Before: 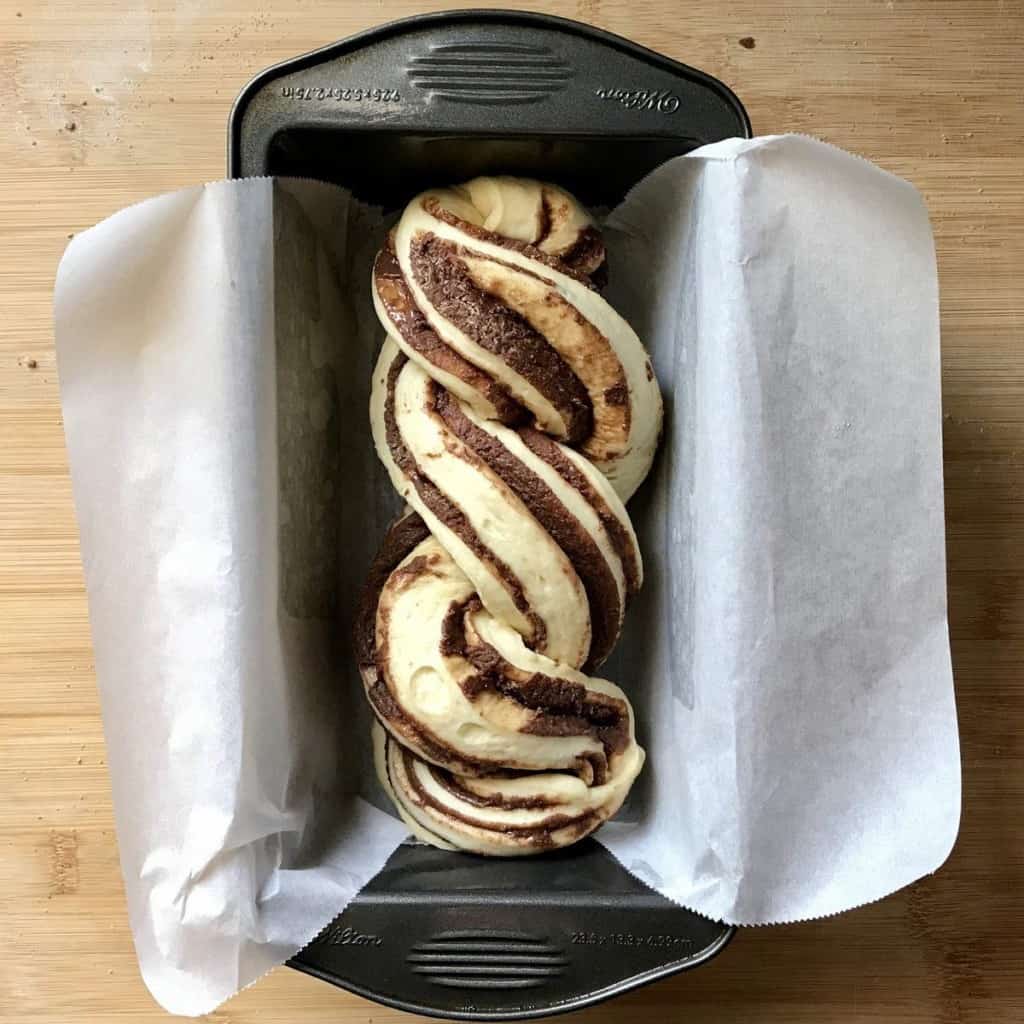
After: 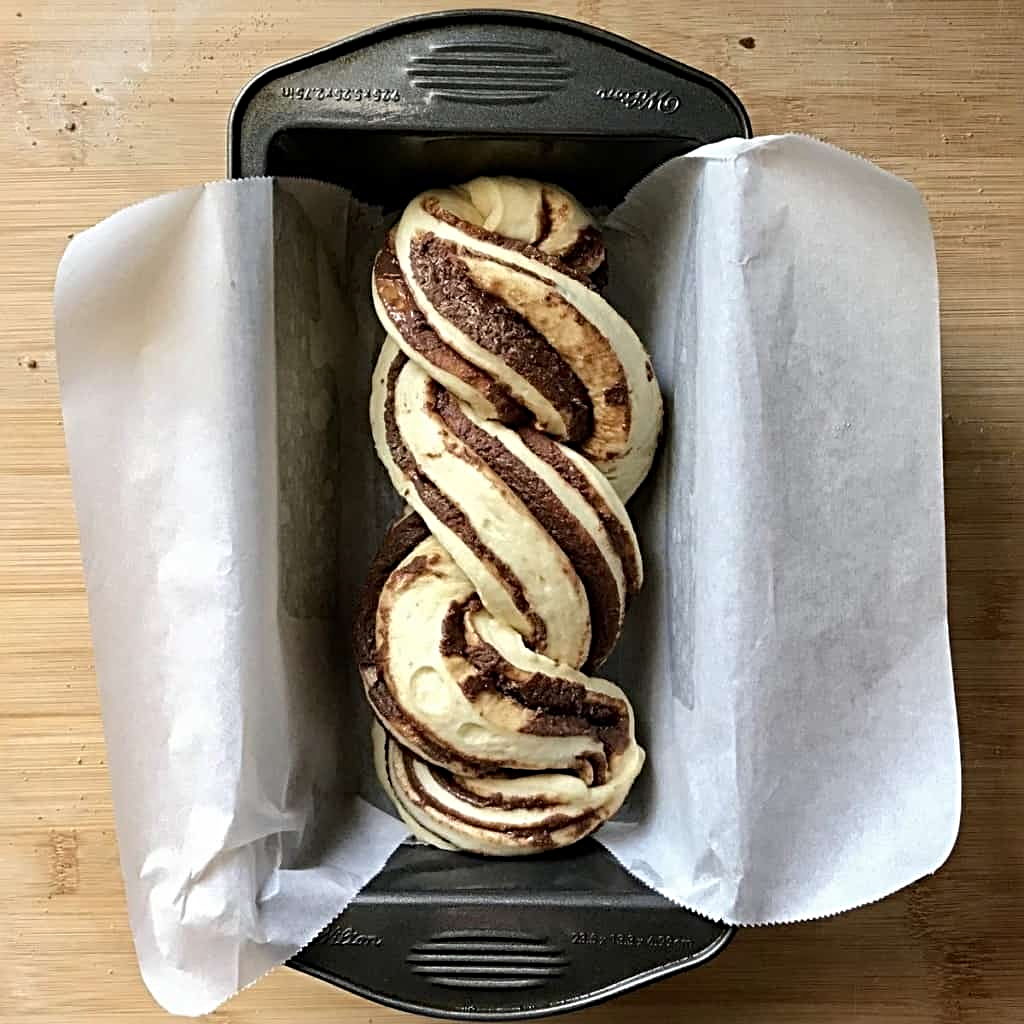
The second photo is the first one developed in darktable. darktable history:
sharpen: radius 3.975
